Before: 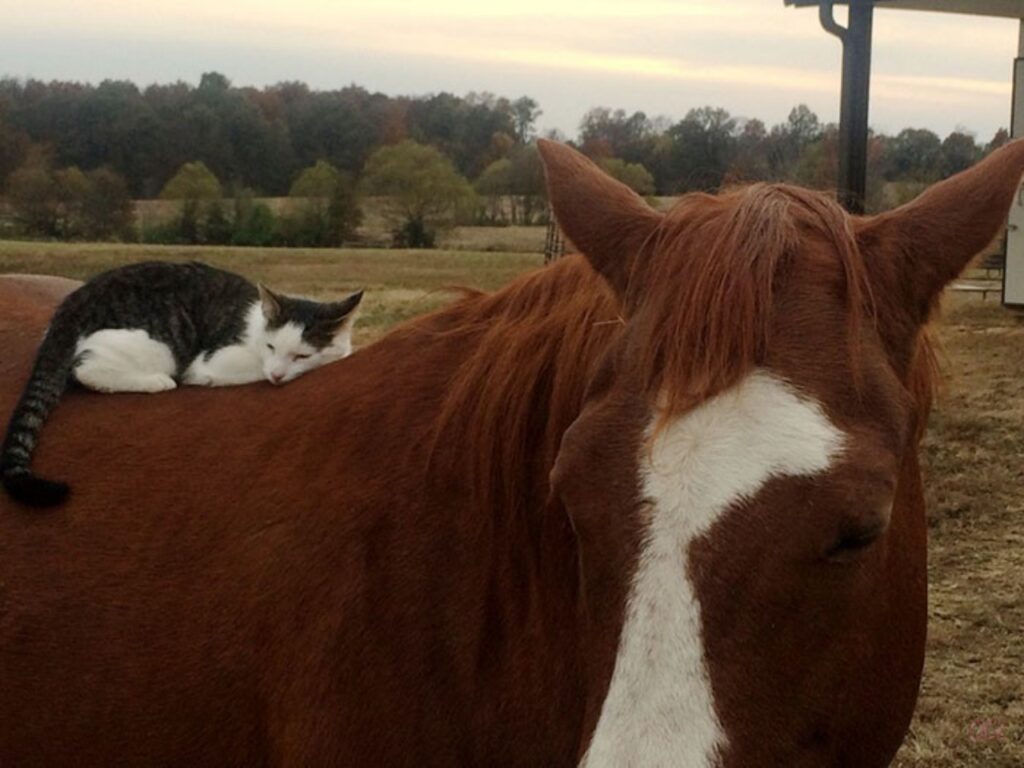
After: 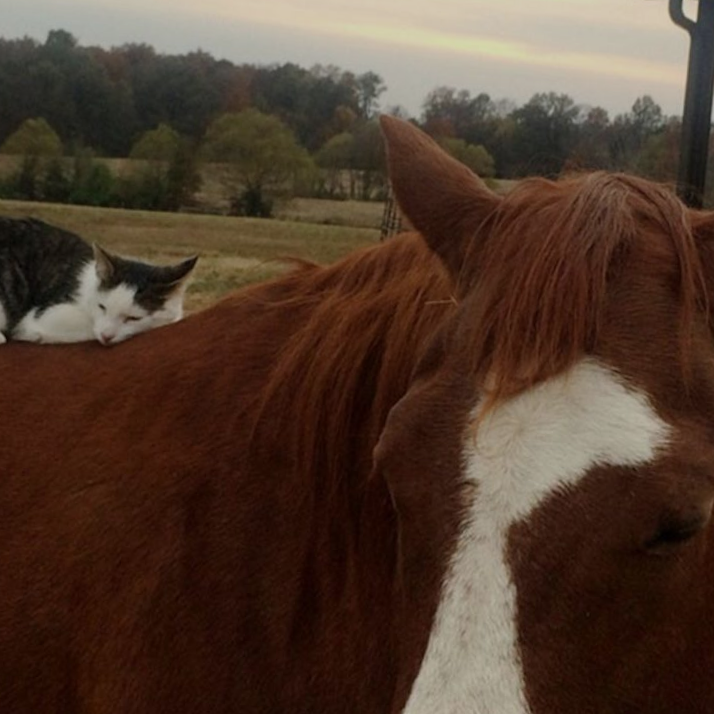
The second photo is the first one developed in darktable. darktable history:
base curve: preserve colors none
crop and rotate: angle -3.27°, left 14.277%, top 0.028%, right 10.766%, bottom 0.028%
graduated density: rotation -0.352°, offset 57.64
